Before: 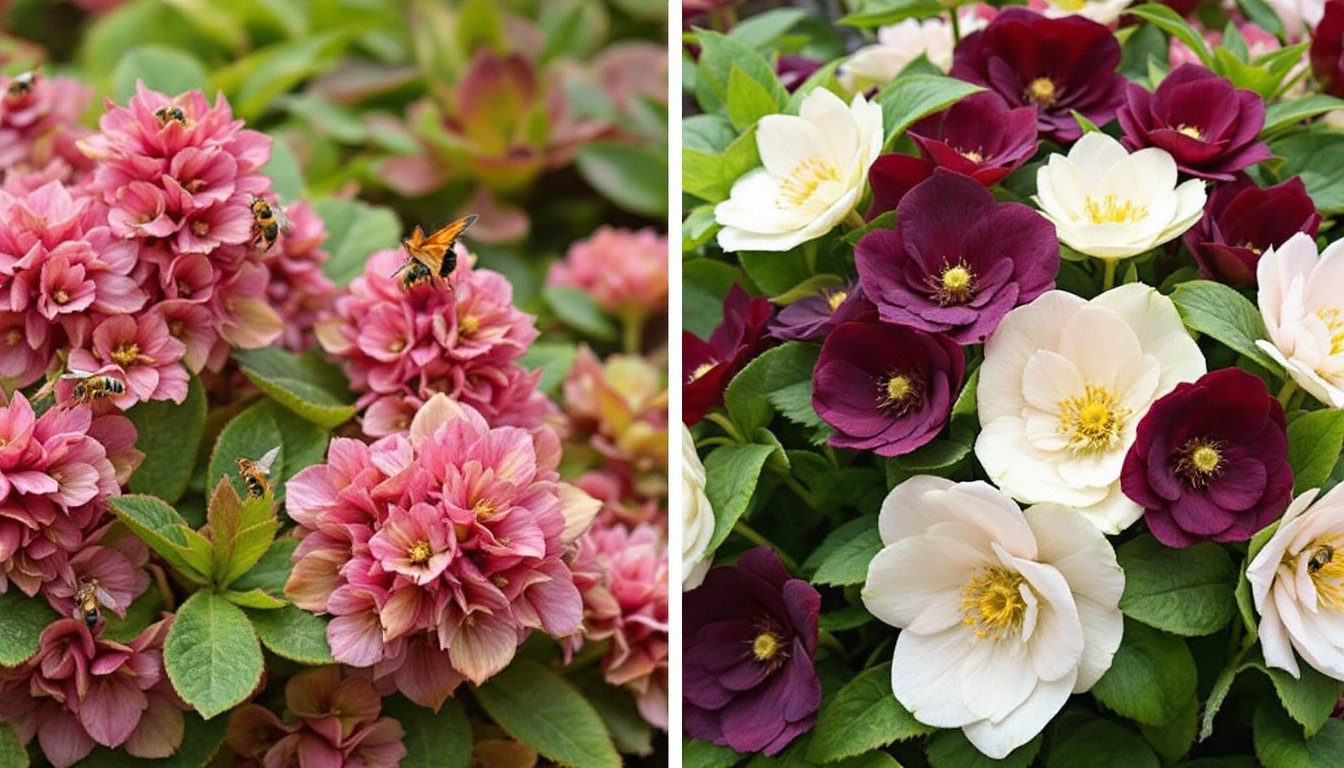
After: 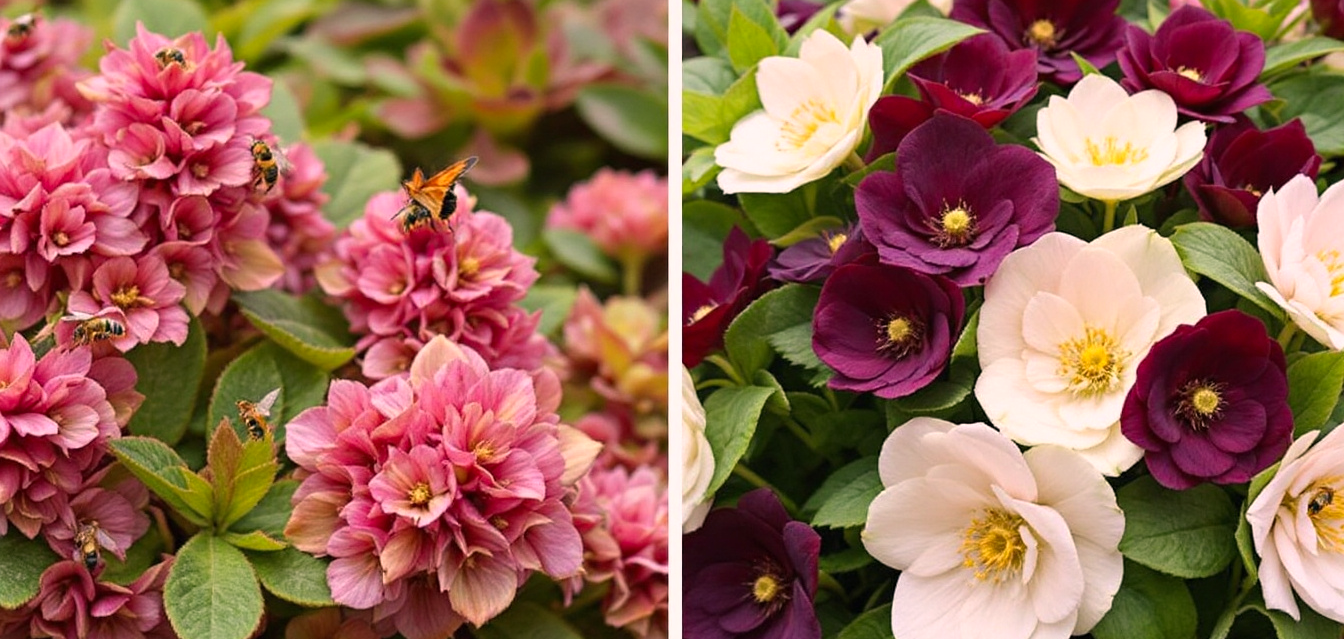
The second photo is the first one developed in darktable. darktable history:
crop: top 7.625%, bottom 8.027%
color correction: highlights a* 12.23, highlights b* 5.41
